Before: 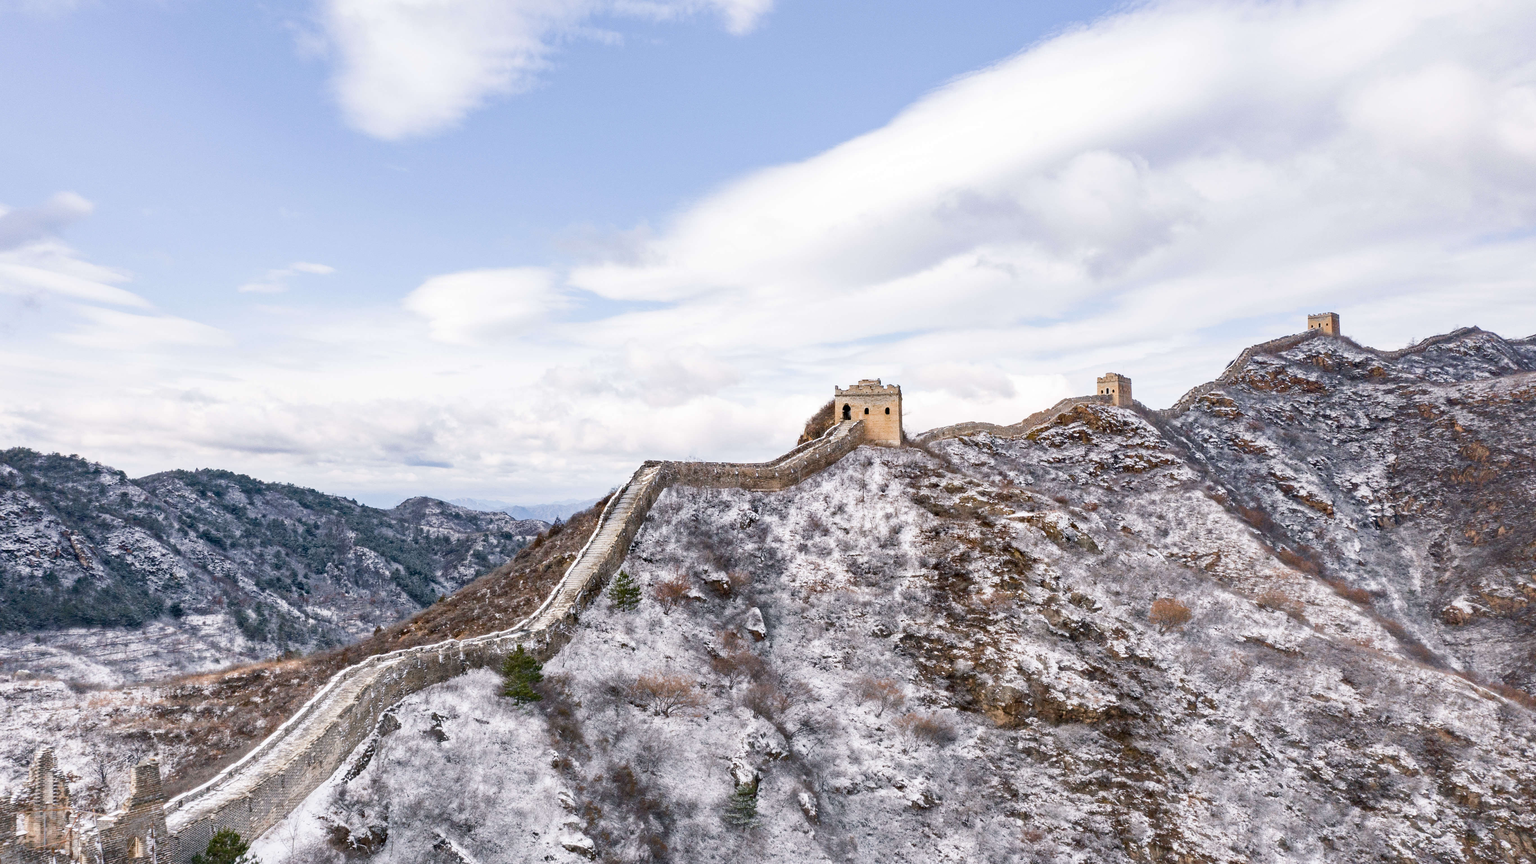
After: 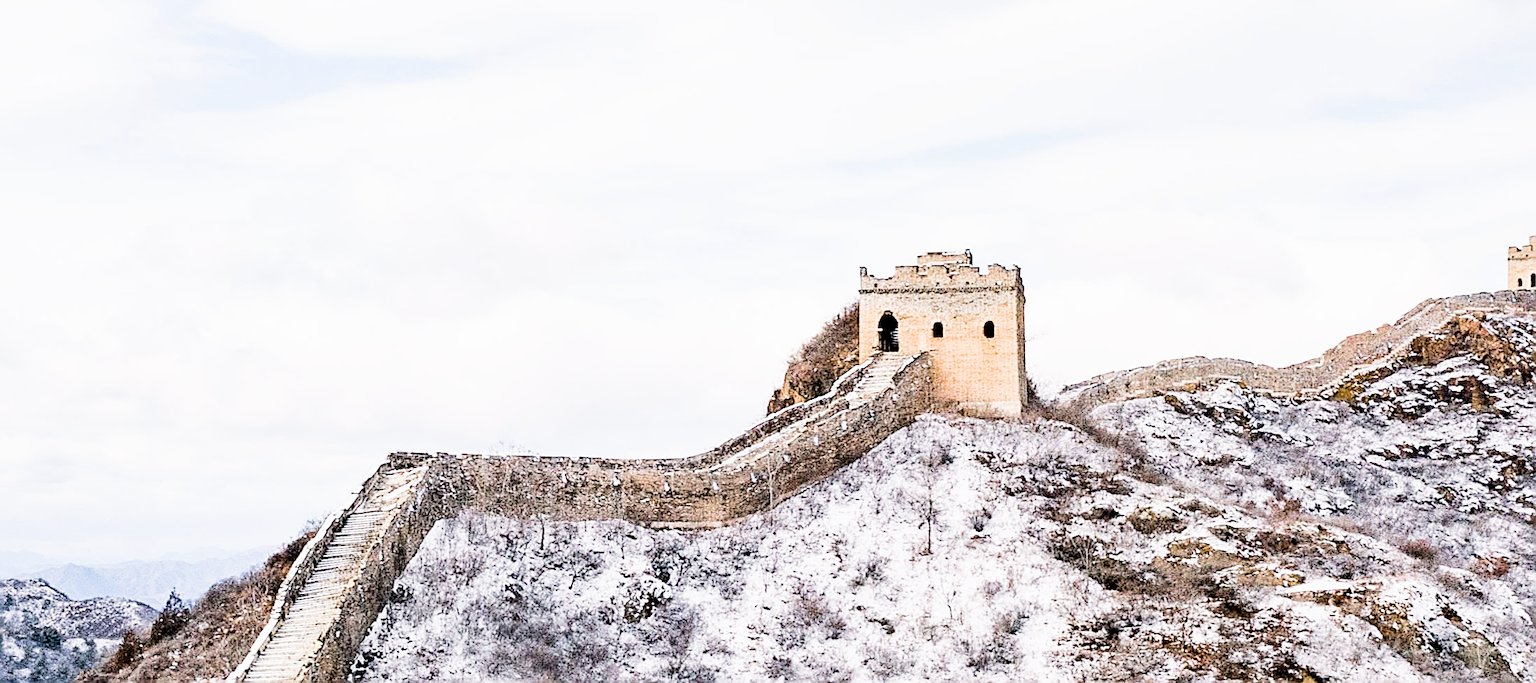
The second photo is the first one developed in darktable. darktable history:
crop: left 31.751%, top 32.172%, right 27.8%, bottom 35.83%
sharpen: amount 1
filmic rgb: black relative exposure -5 EV, hardness 2.88, contrast 1.4, highlights saturation mix -30%
exposure: black level correction 0, exposure 1.1 EV, compensate exposure bias true, compensate highlight preservation false
